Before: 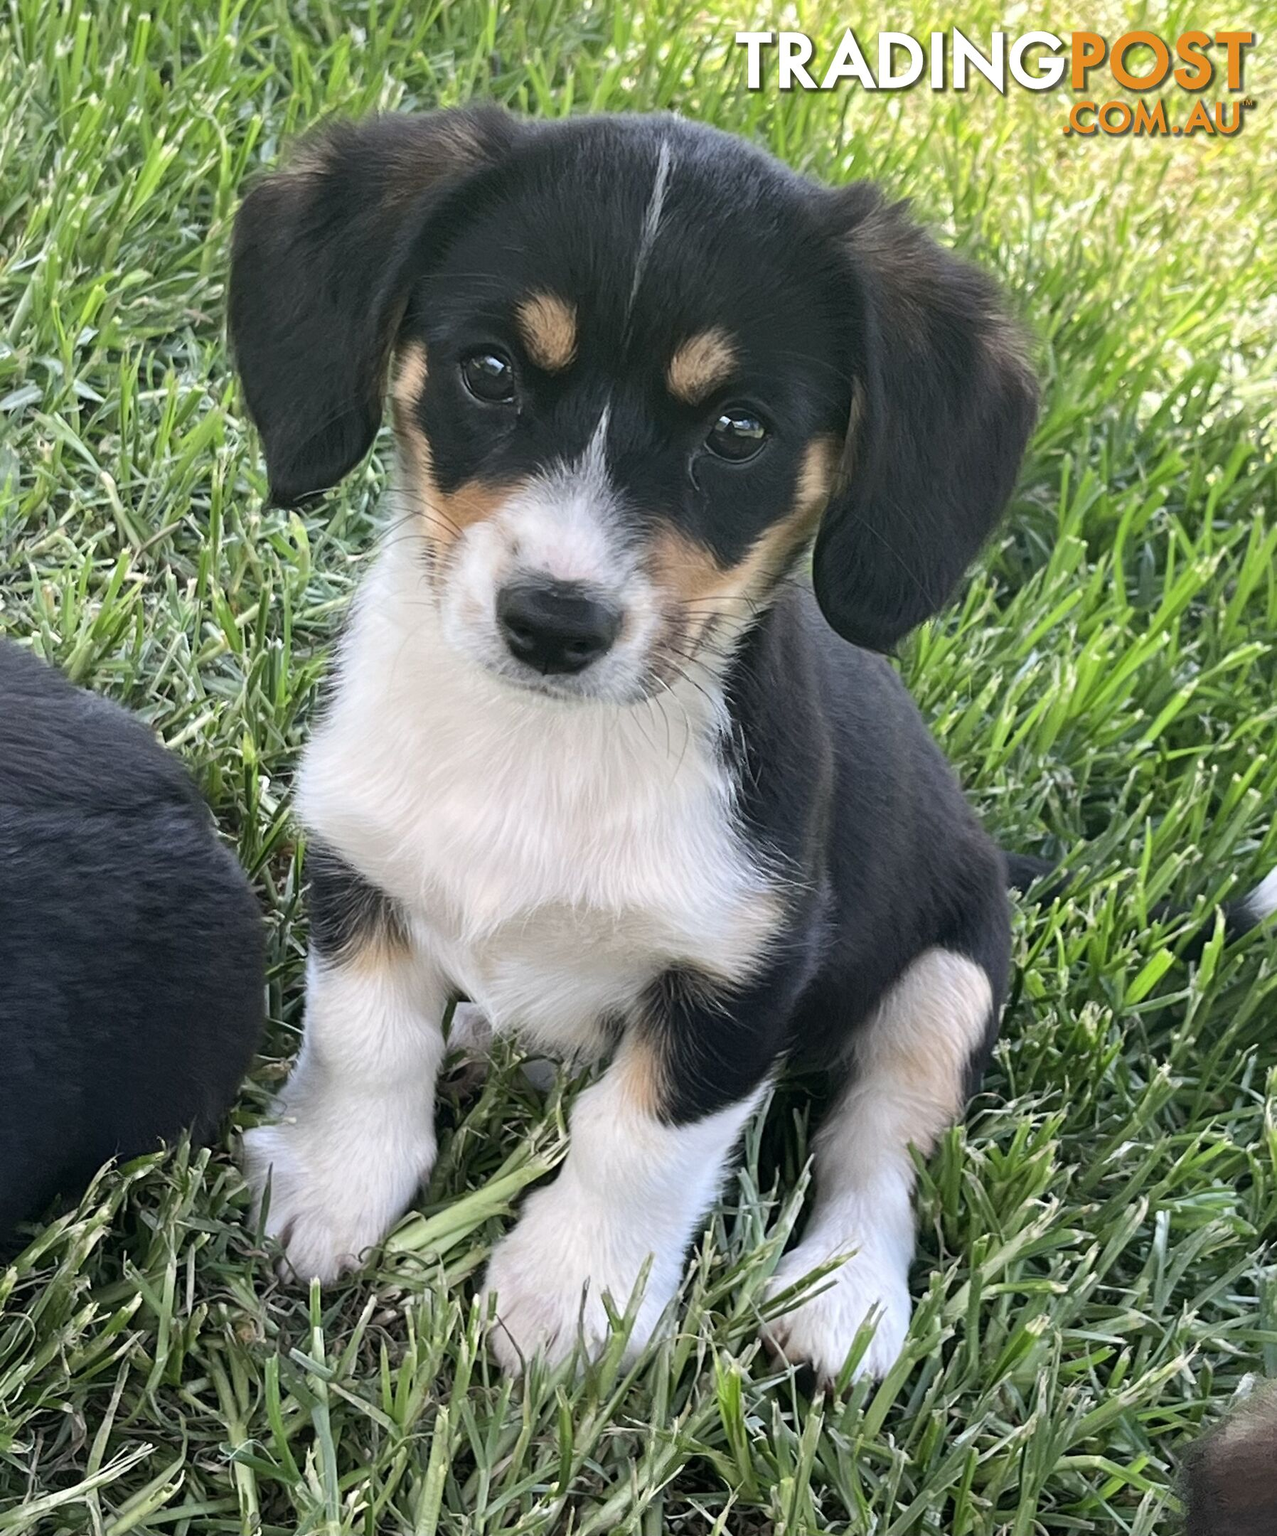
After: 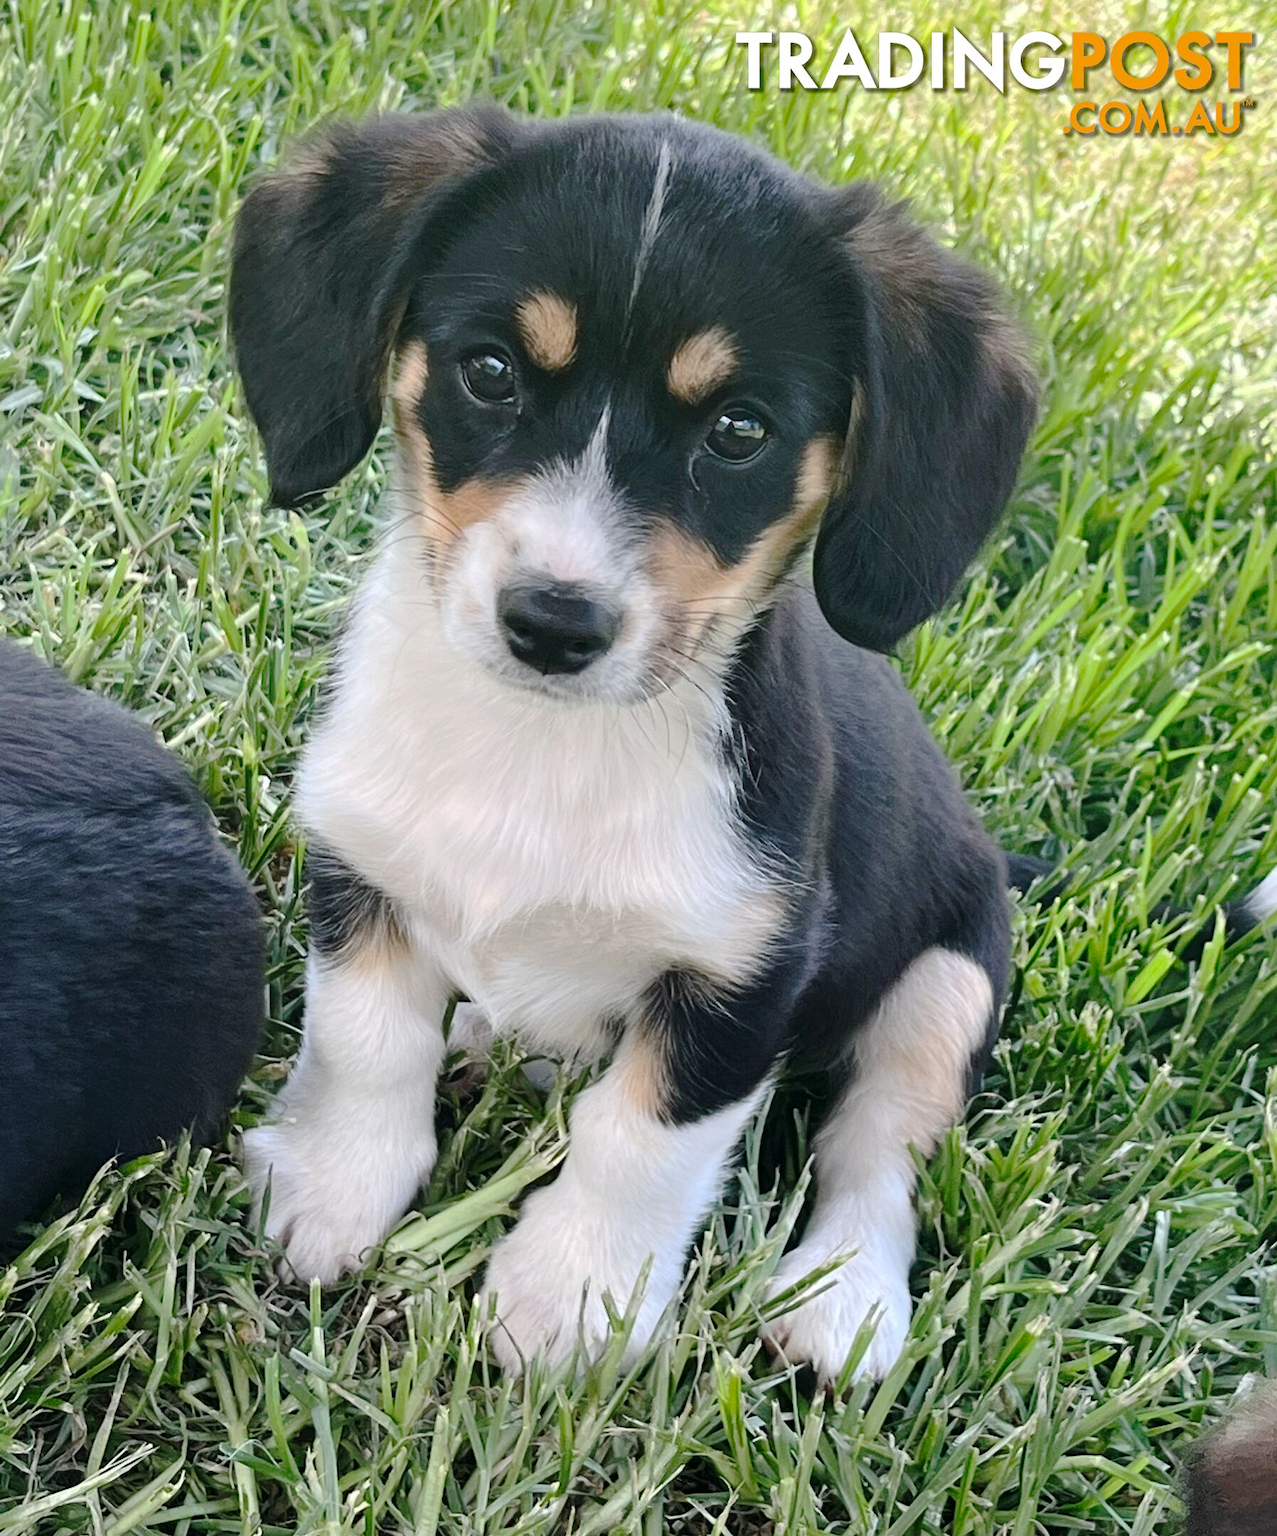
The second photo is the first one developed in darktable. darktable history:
tone curve: curves: ch0 [(0, 0) (0.003, 0.004) (0.011, 0.01) (0.025, 0.025) (0.044, 0.042) (0.069, 0.064) (0.1, 0.093) (0.136, 0.13) (0.177, 0.182) (0.224, 0.241) (0.277, 0.322) (0.335, 0.409) (0.399, 0.482) (0.468, 0.551) (0.543, 0.606) (0.623, 0.672) (0.709, 0.73) (0.801, 0.81) (0.898, 0.885) (1, 1)], preserve colors none
